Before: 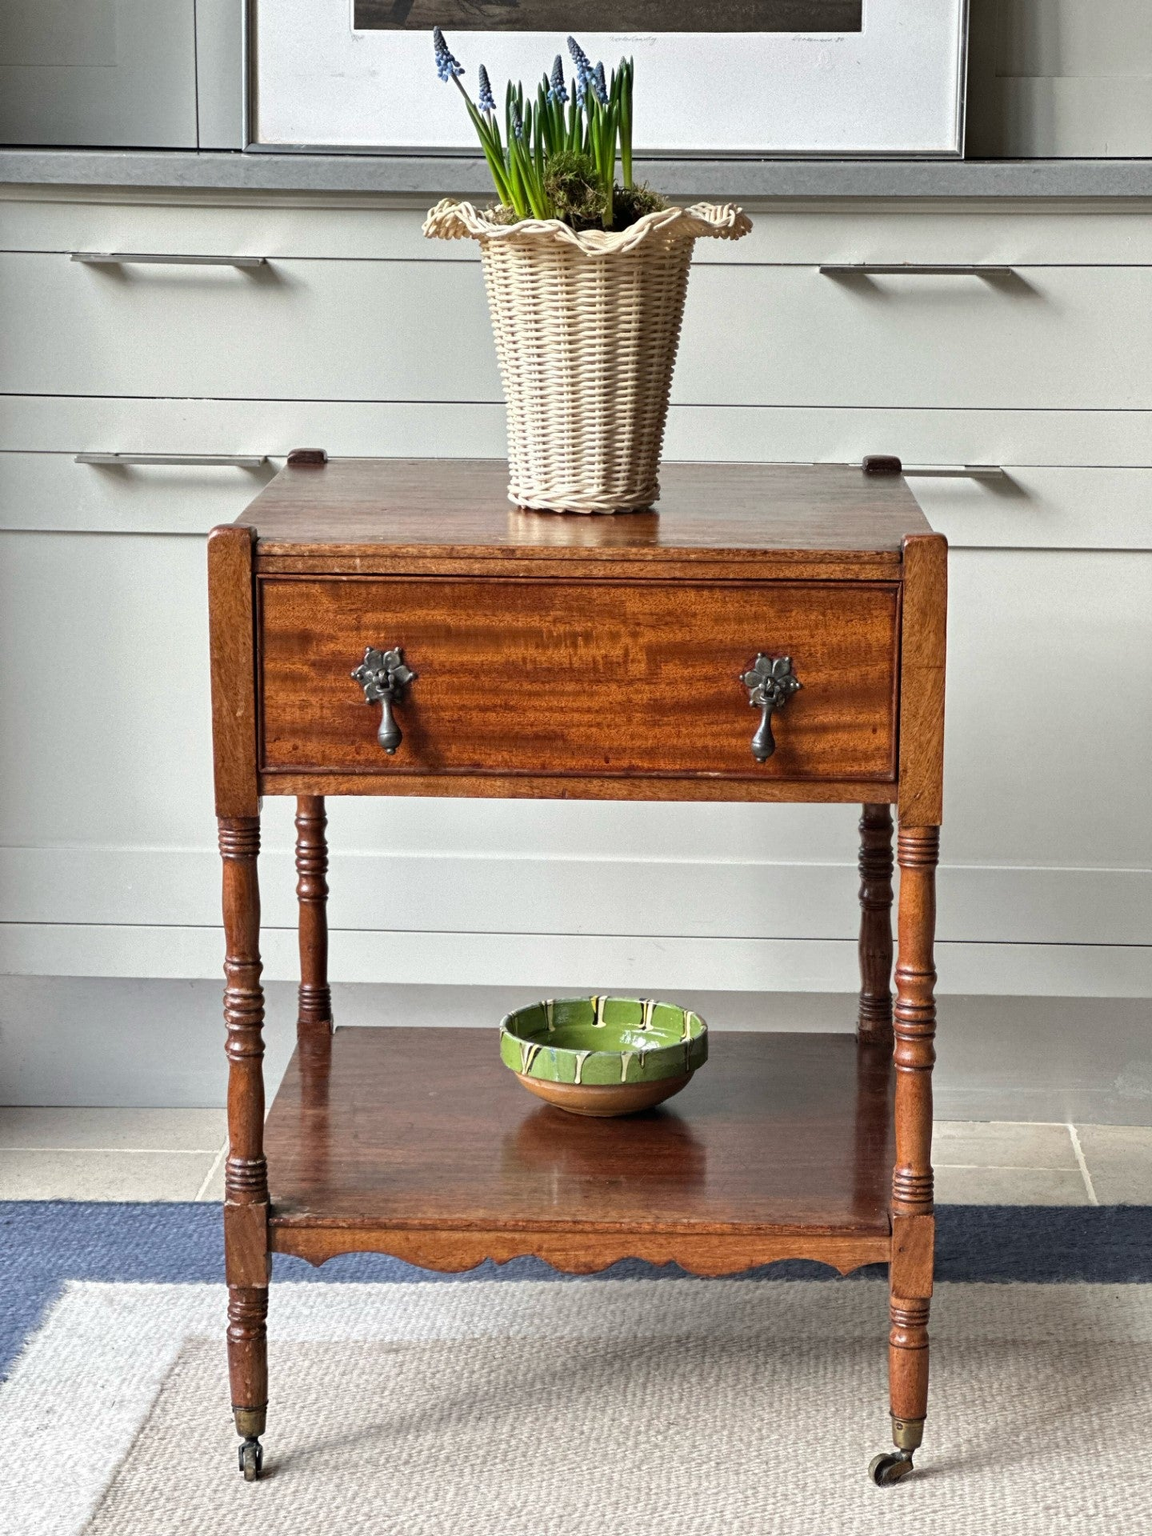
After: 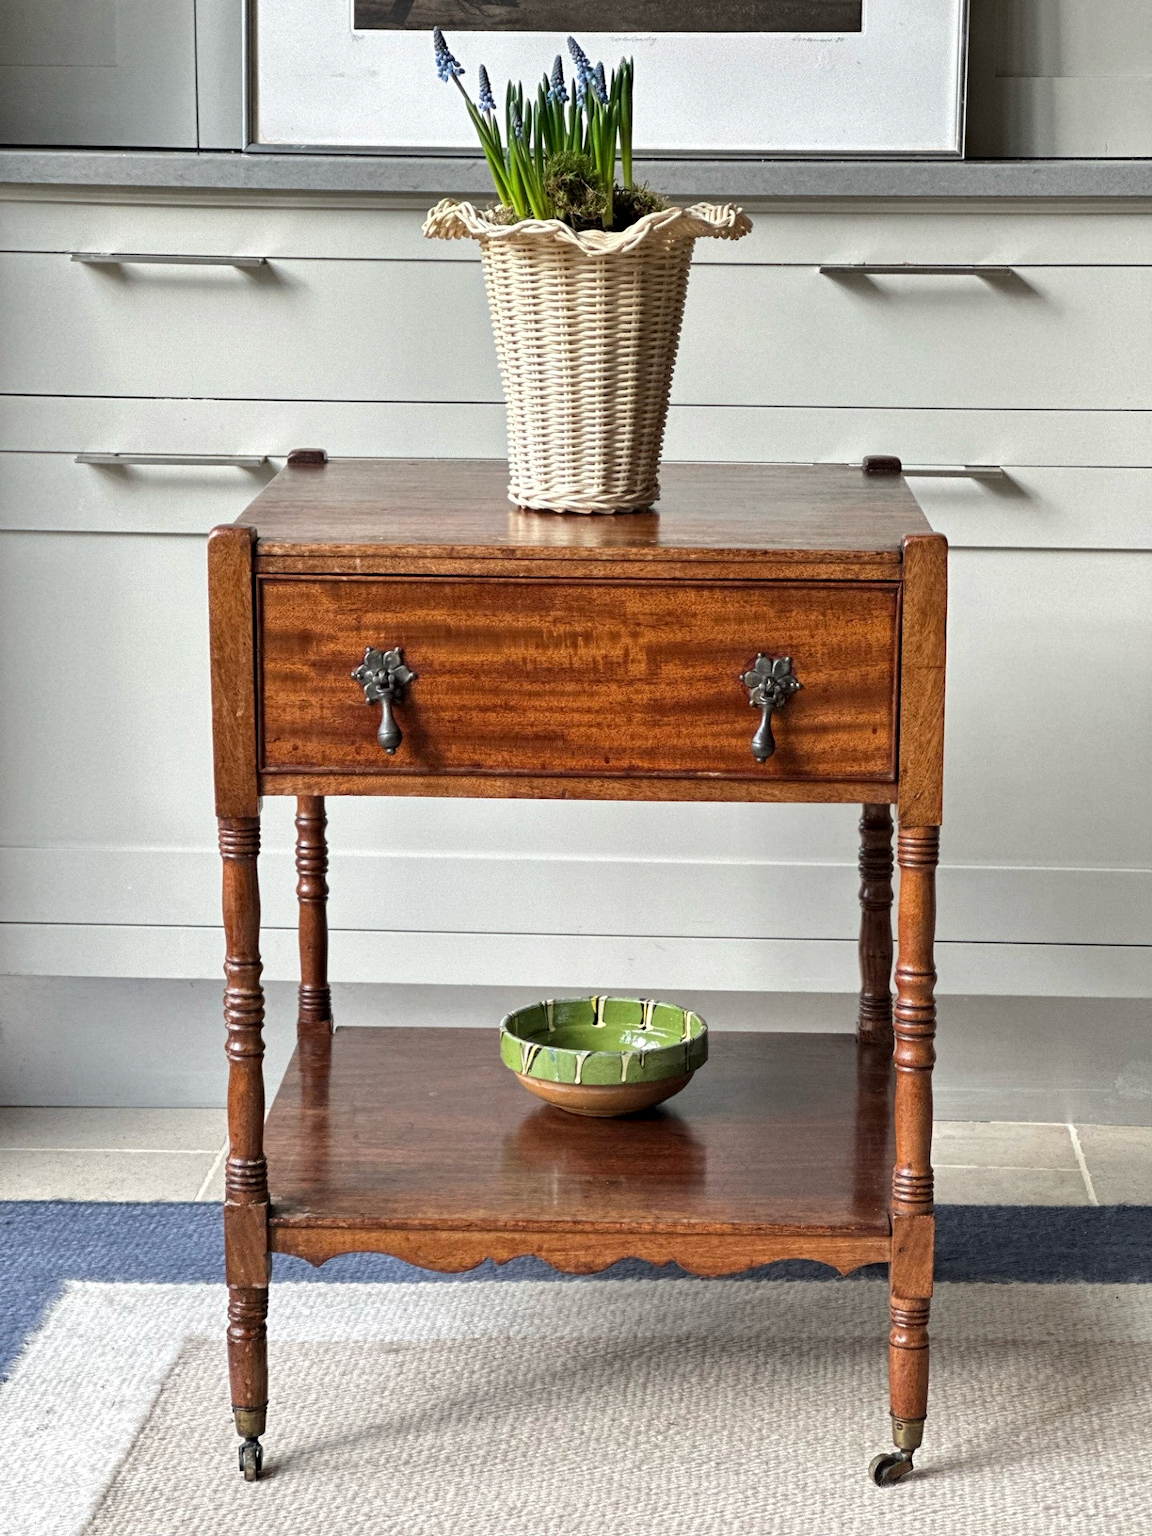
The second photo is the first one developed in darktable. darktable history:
local contrast: highlights 100%, shadows 101%, detail 119%, midtone range 0.2
